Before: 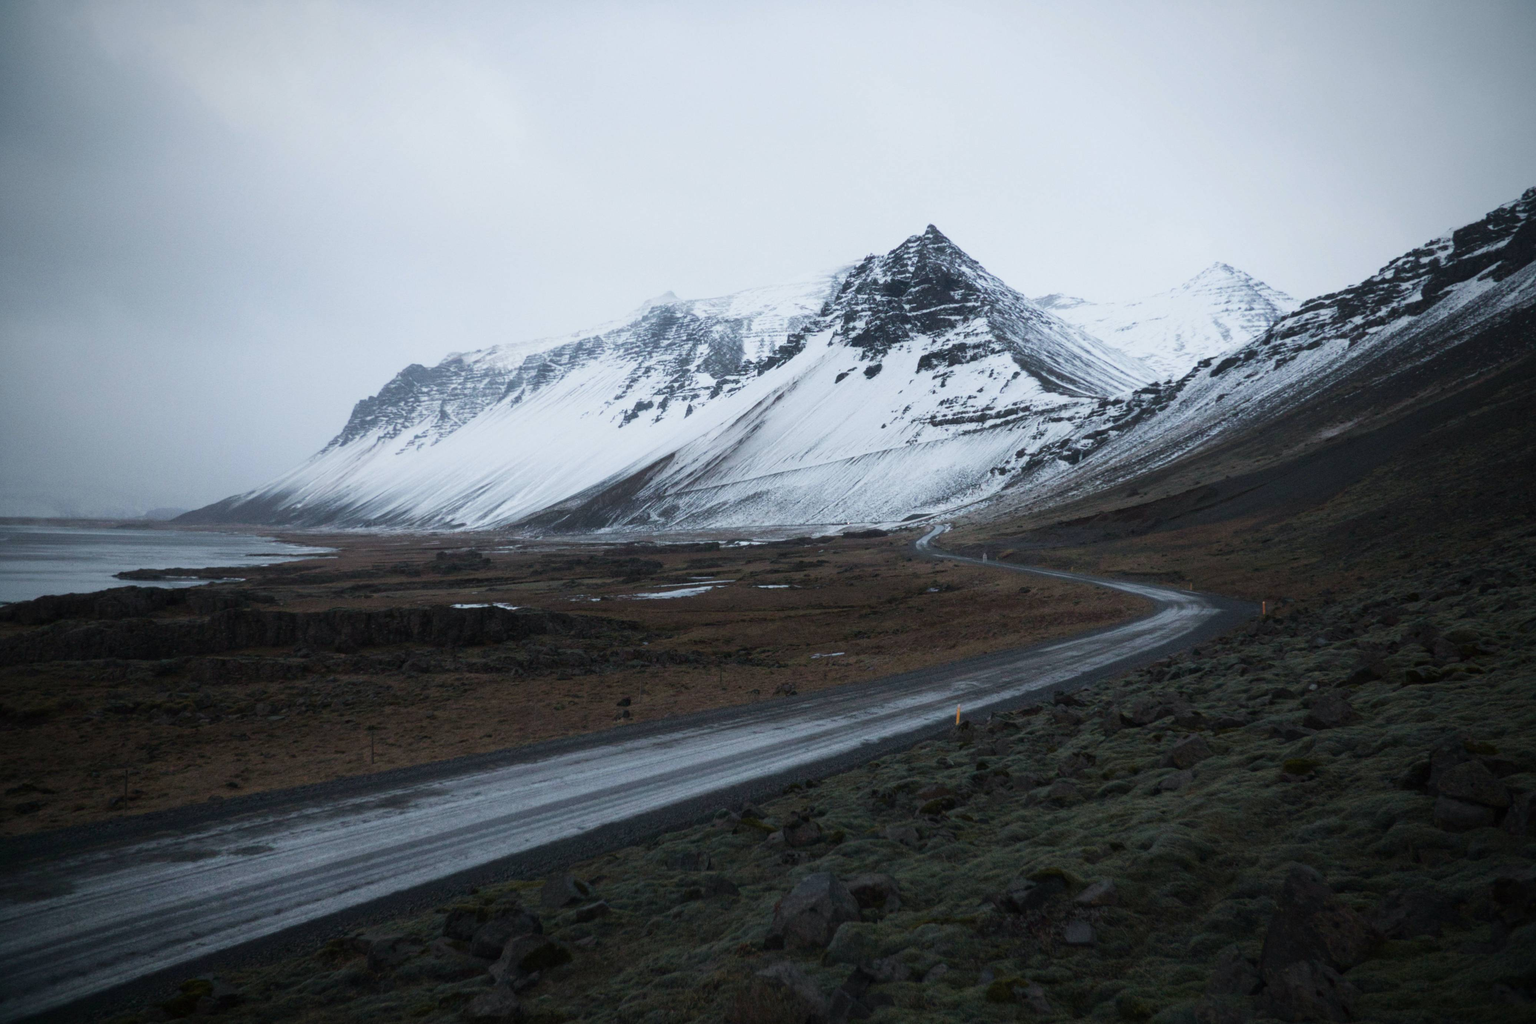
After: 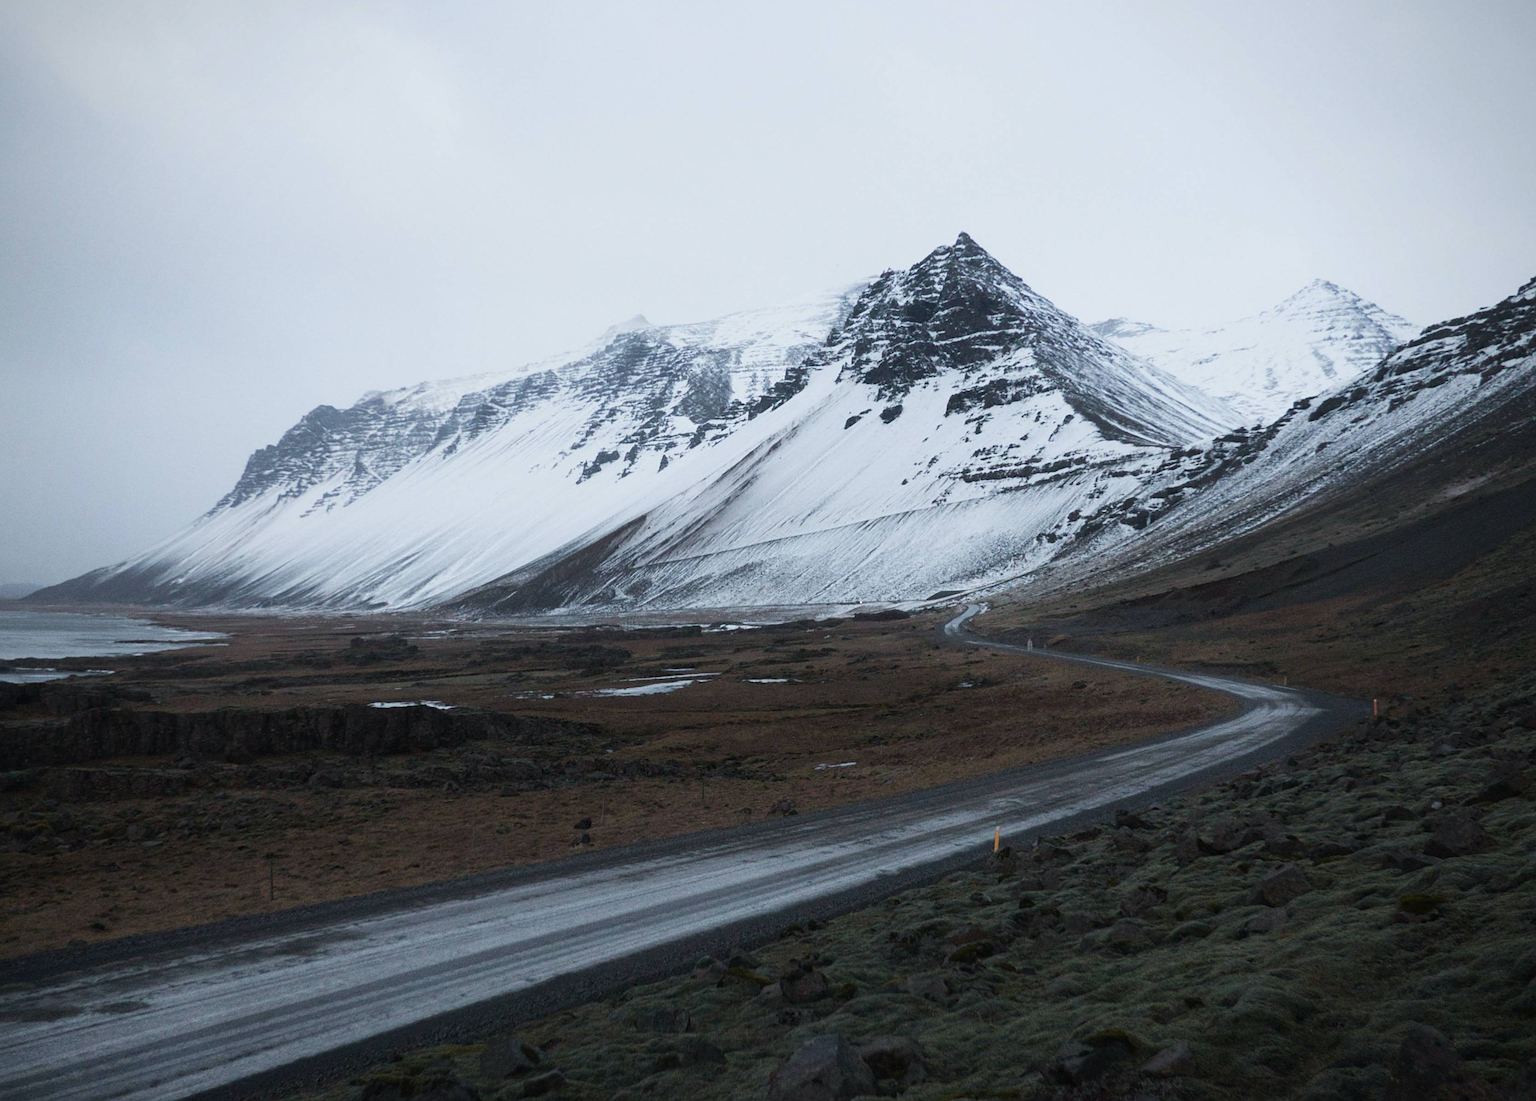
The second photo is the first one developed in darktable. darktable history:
sharpen: on, module defaults
crop: left 9.993%, top 3.622%, right 9.251%, bottom 9.536%
